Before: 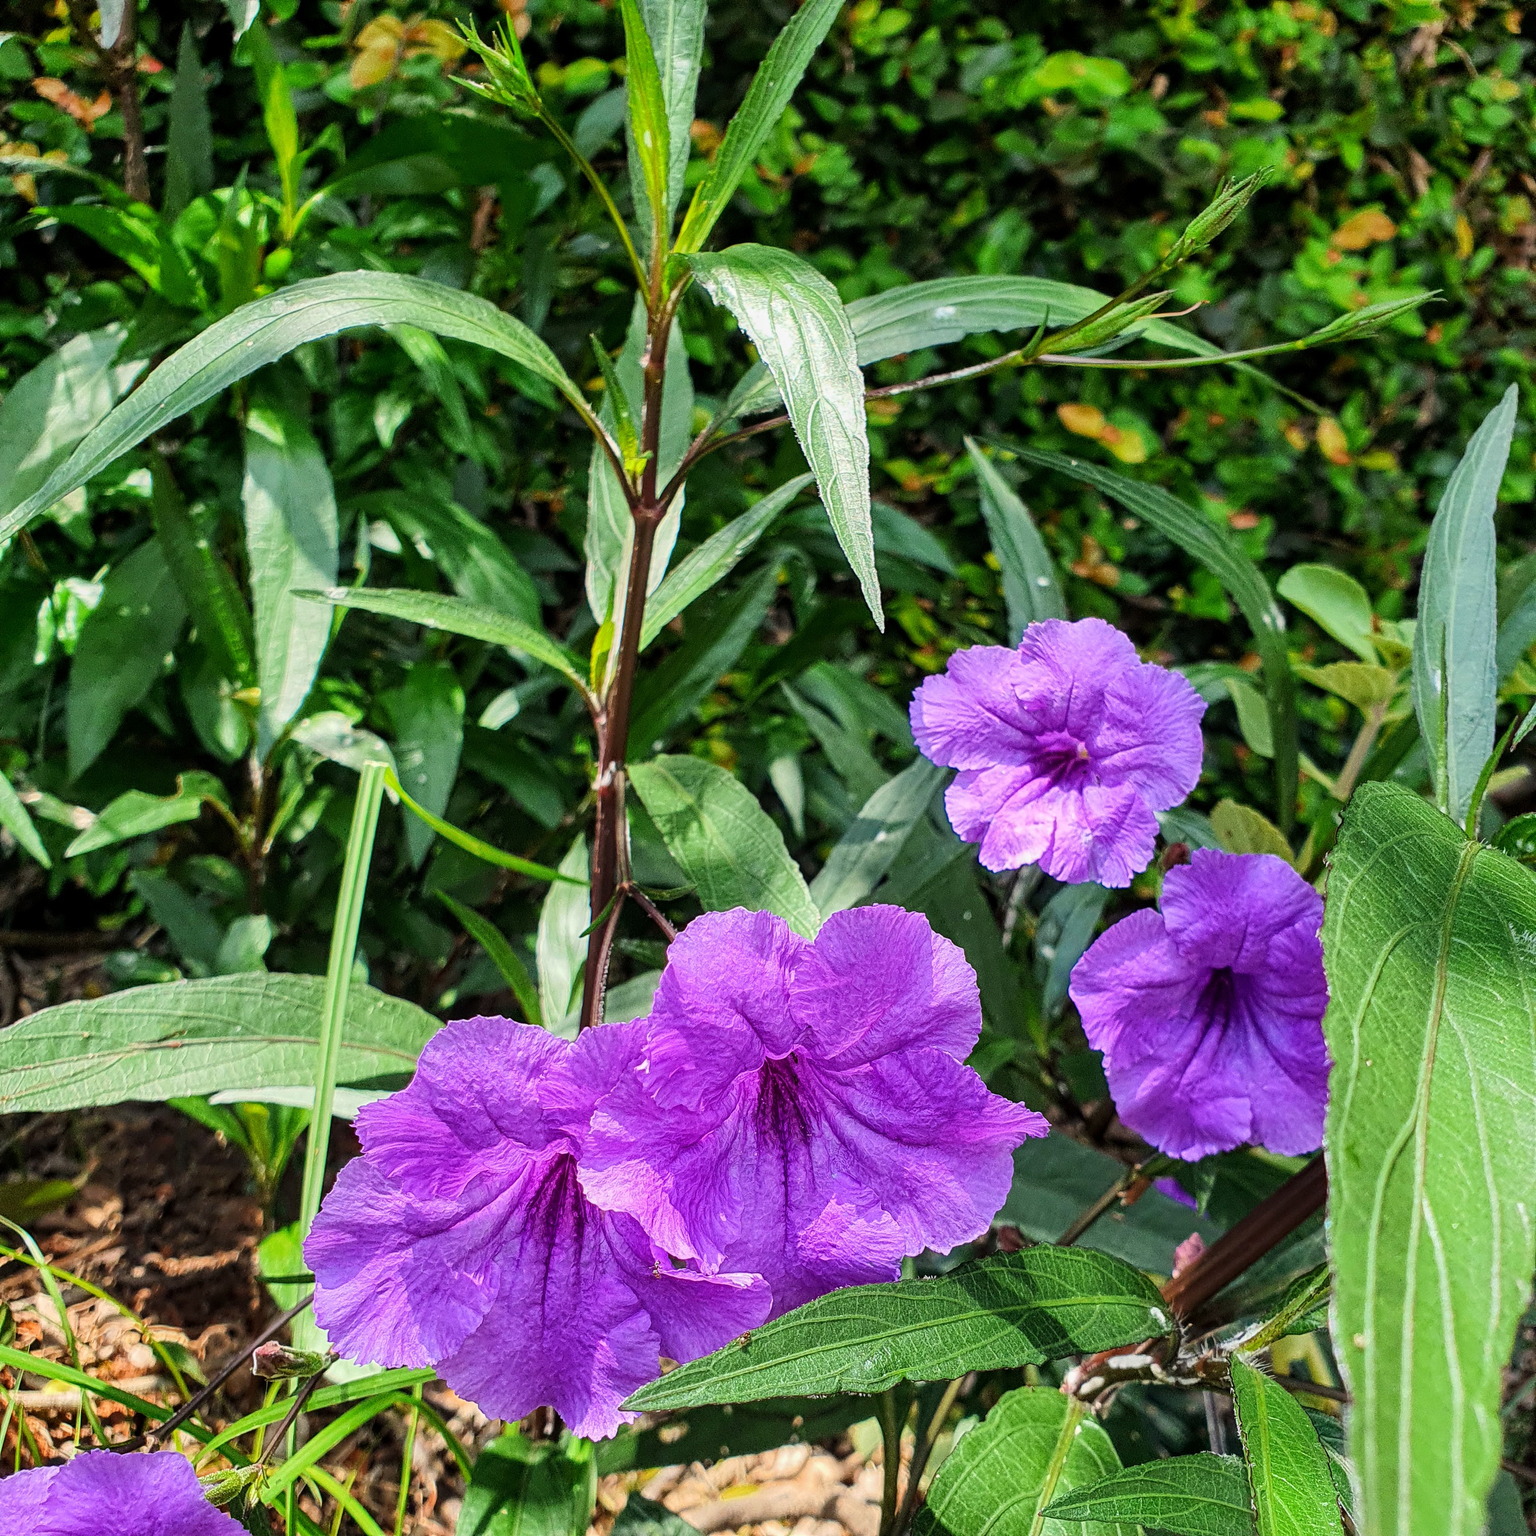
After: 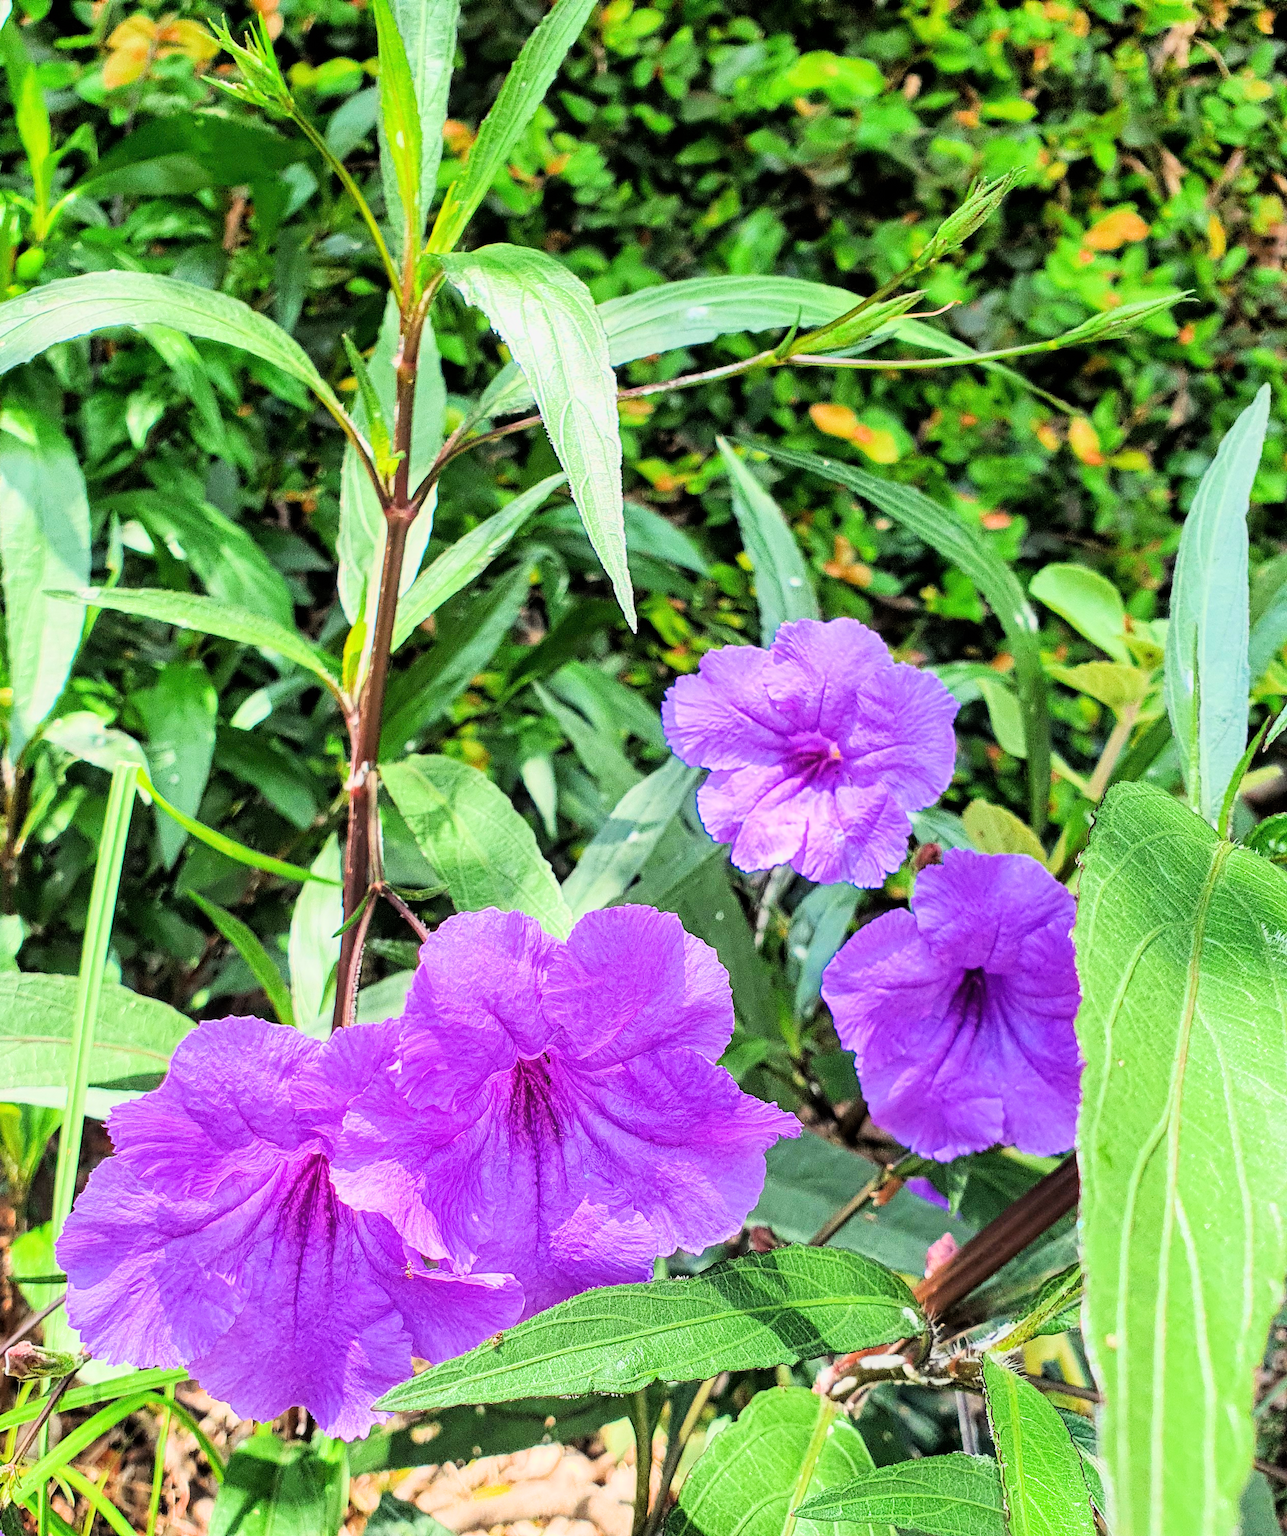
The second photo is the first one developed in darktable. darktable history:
crop: left 16.145%
exposure: black level correction 0, exposure 1.741 EV, compensate exposure bias true, compensate highlight preservation false
filmic rgb: black relative exposure -7.15 EV, white relative exposure 5.36 EV, hardness 3.02, color science v6 (2022)
